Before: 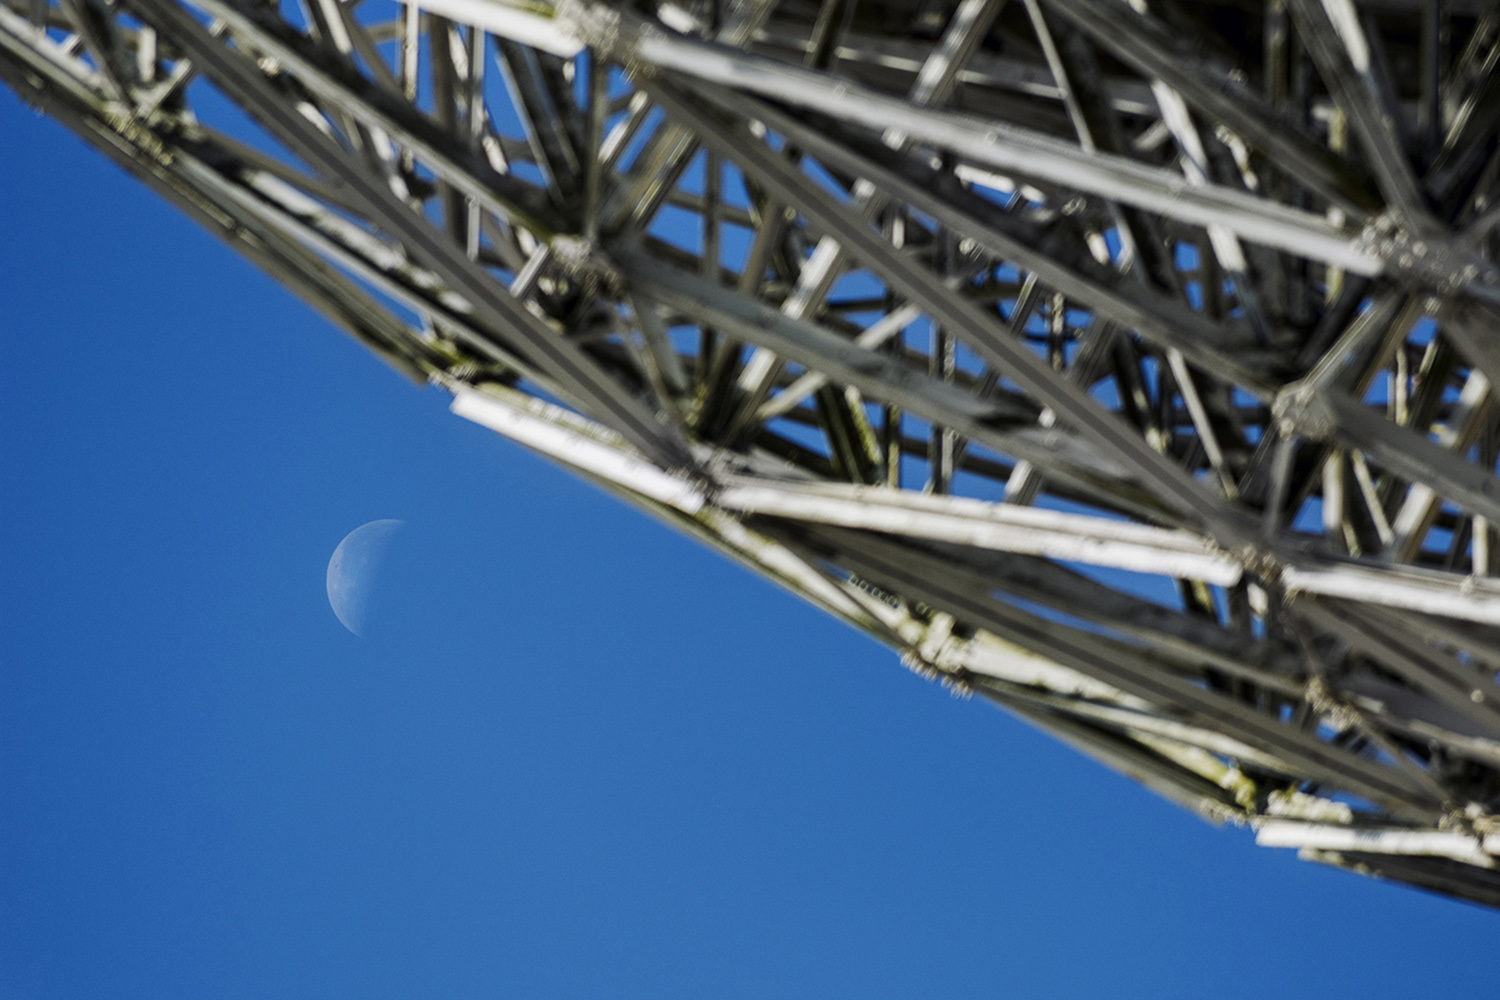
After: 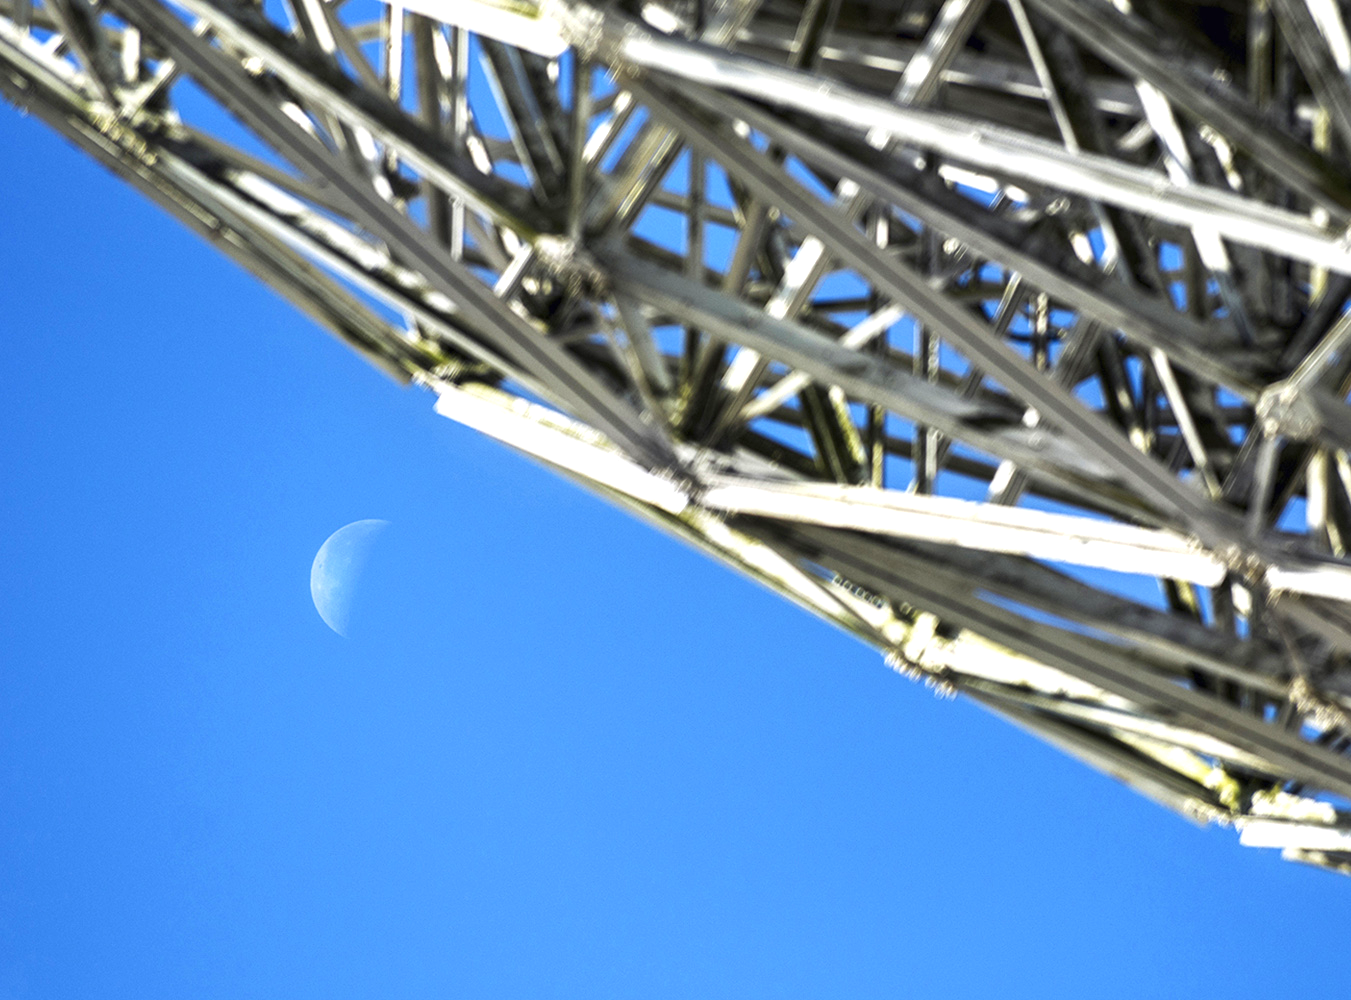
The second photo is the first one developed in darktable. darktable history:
exposure: black level correction 0, exposure 1.198 EV, compensate exposure bias true, compensate highlight preservation false
crop and rotate: left 1.088%, right 8.807%
